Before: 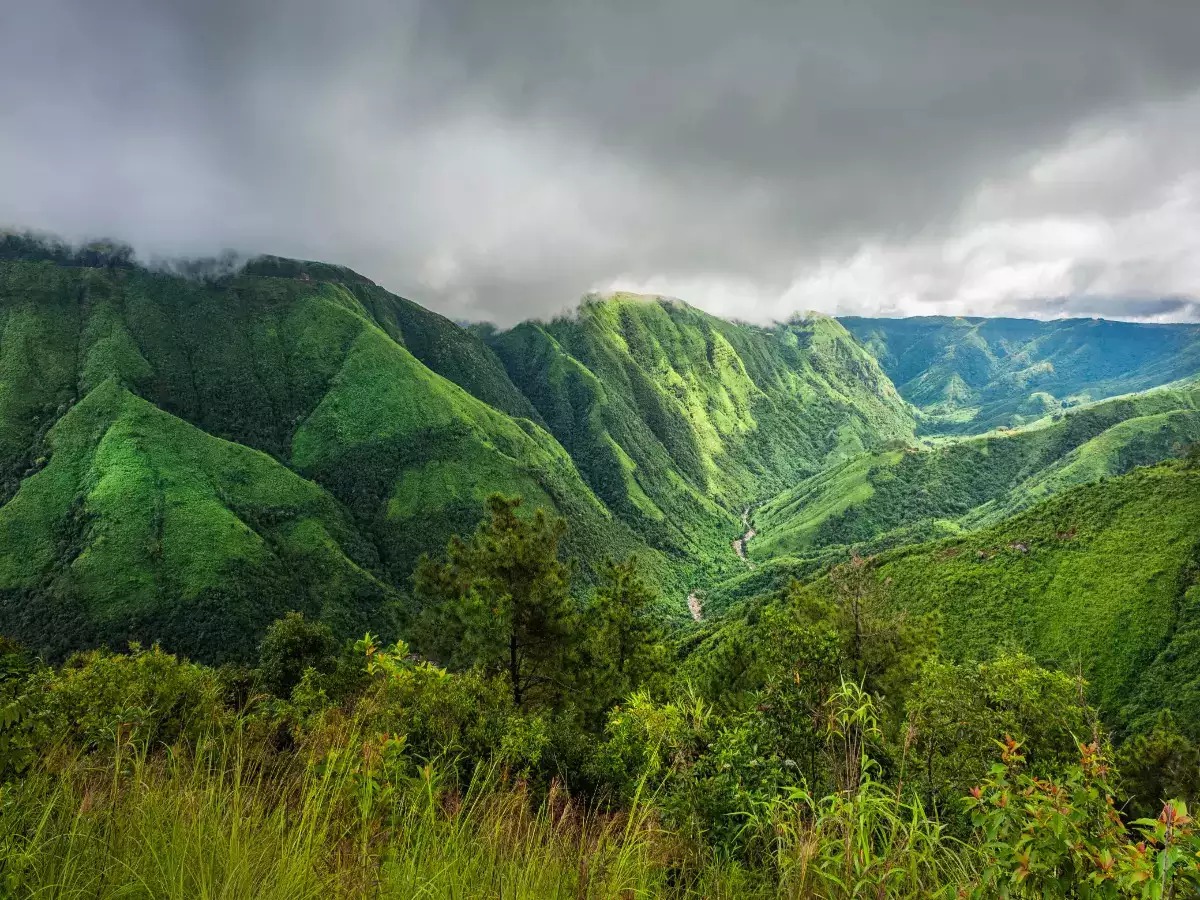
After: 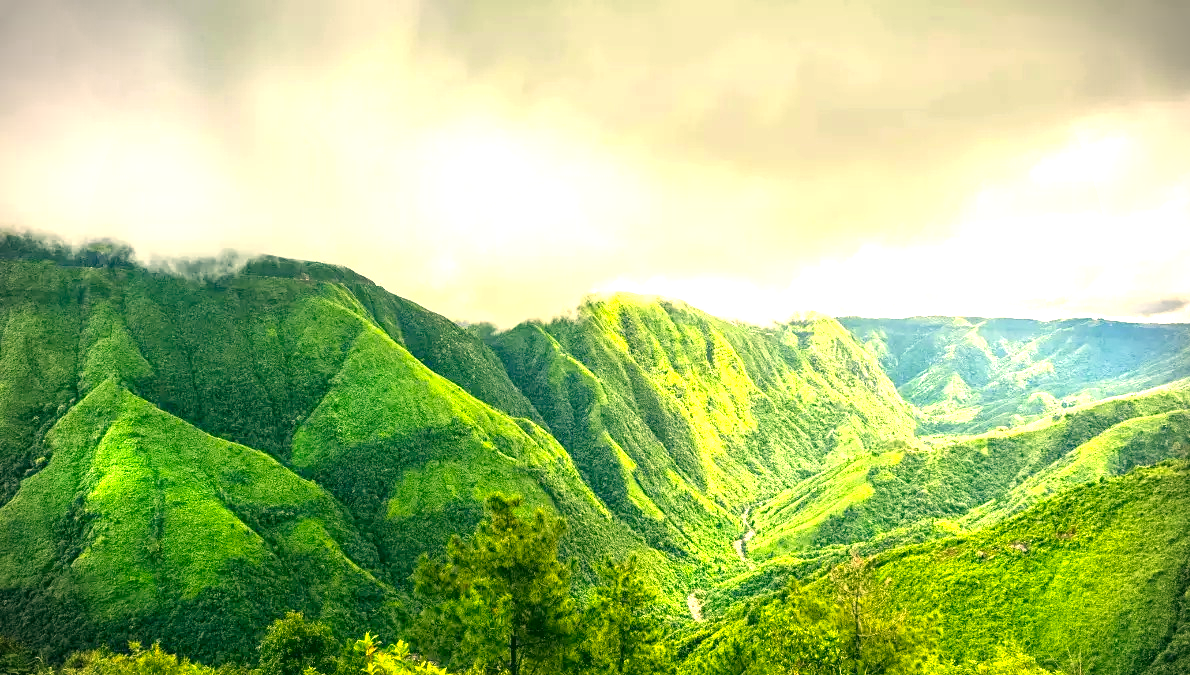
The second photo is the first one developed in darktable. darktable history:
crop: bottom 24.983%
exposure: black level correction 0, exposure 1.635 EV, compensate exposure bias true, compensate highlight preservation false
color correction: highlights a* 5.63, highlights b* 33.69, shadows a* -25.39, shadows b* 3.78
vignetting: fall-off start 87.74%, fall-off radius 24.9%, brightness -0.465, saturation -0.289, unbound false
